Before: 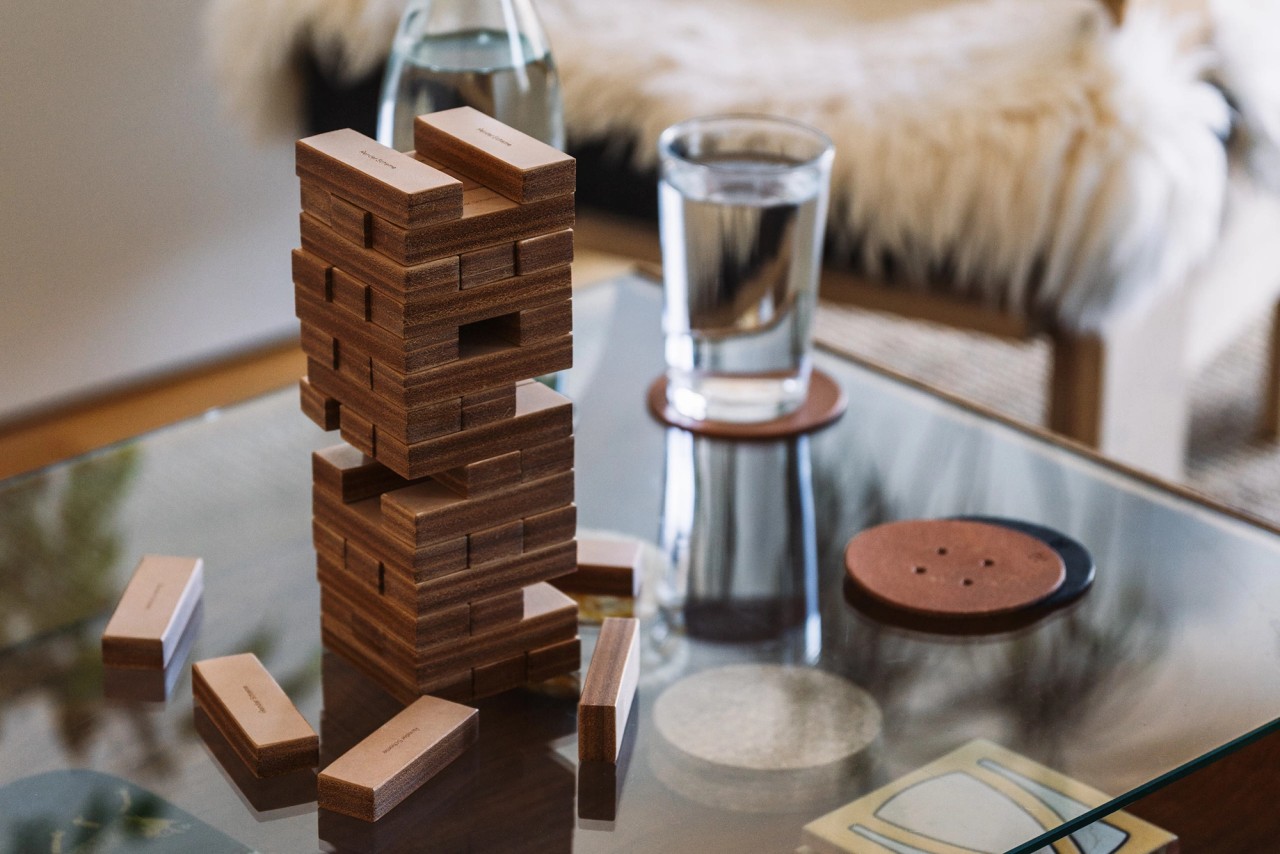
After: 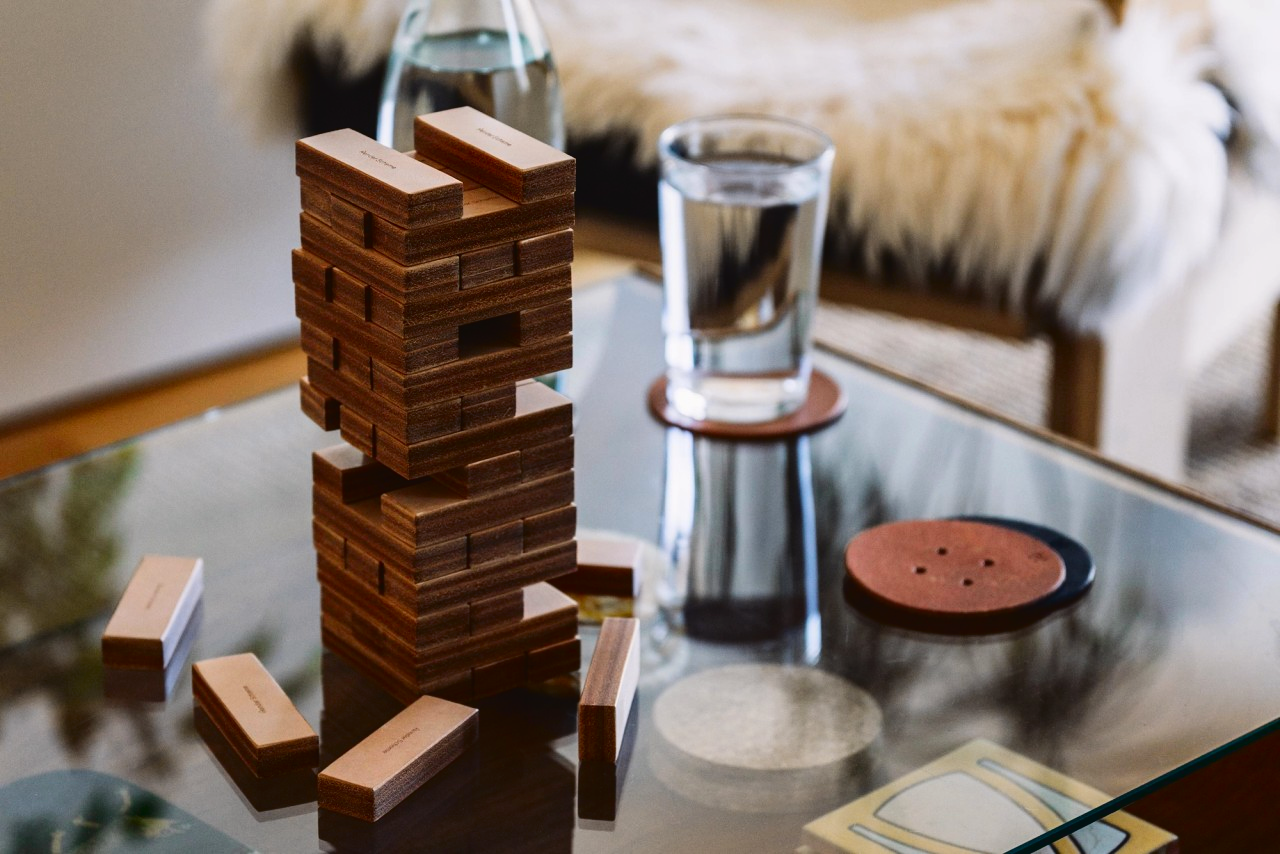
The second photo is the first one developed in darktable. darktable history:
tone curve: curves: ch0 [(0, 0.023) (0.132, 0.075) (0.241, 0.178) (0.487, 0.491) (0.782, 0.8) (1, 0.989)]; ch1 [(0, 0) (0.396, 0.369) (0.467, 0.454) (0.498, 0.5) (0.518, 0.517) (0.57, 0.586) (0.619, 0.663) (0.692, 0.744) (1, 1)]; ch2 [(0, 0) (0.427, 0.416) (0.483, 0.481) (0.503, 0.503) (0.526, 0.527) (0.563, 0.573) (0.632, 0.667) (0.705, 0.737) (0.985, 0.966)], color space Lab, independent channels
